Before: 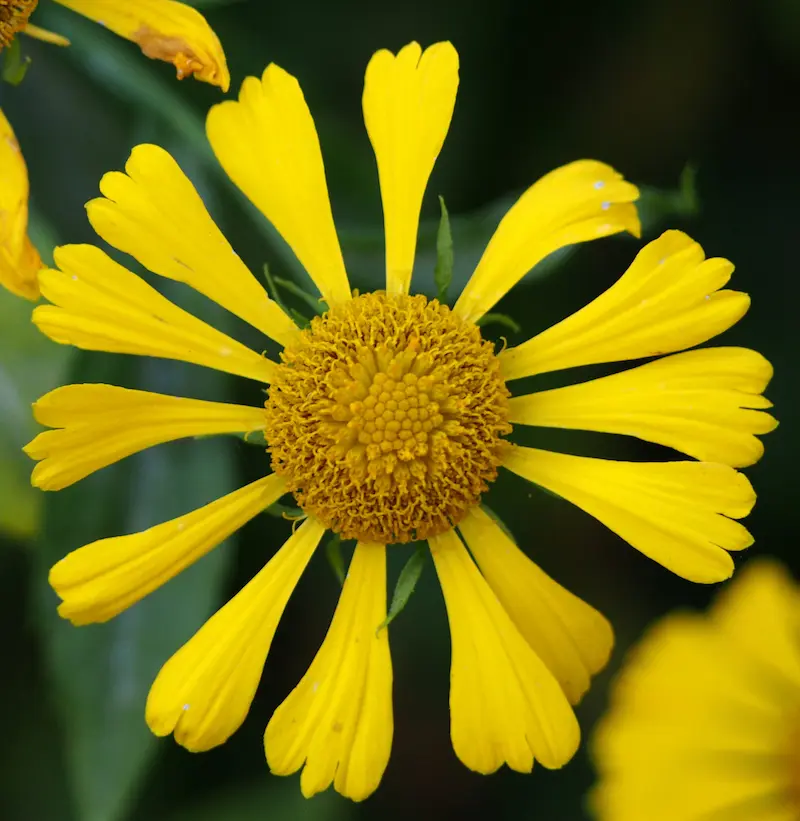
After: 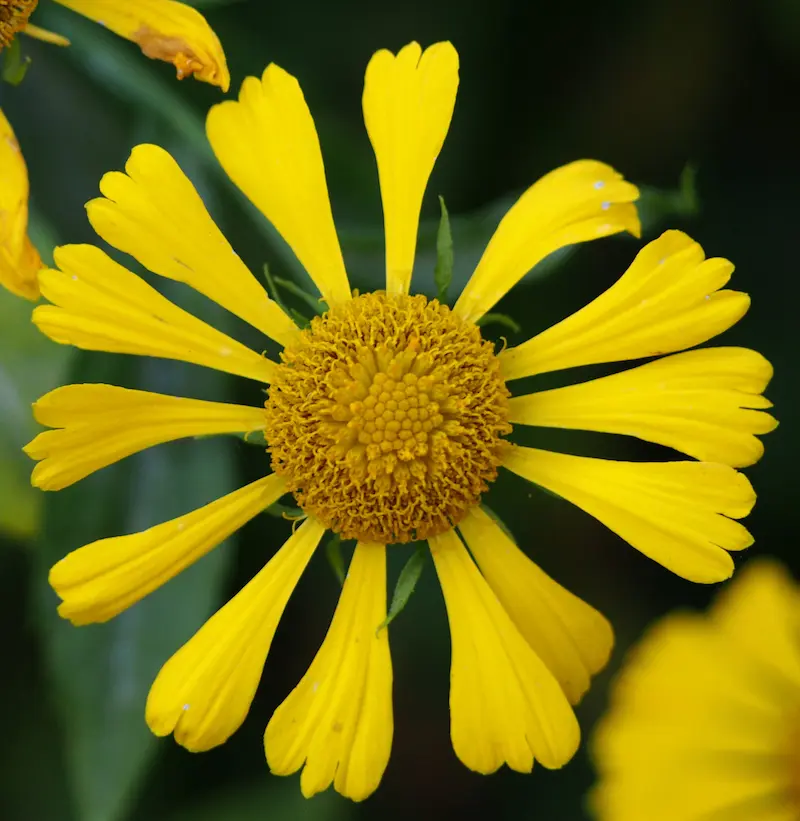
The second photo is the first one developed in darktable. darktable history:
exposure: exposure -0.061 EV, compensate highlight preservation false
